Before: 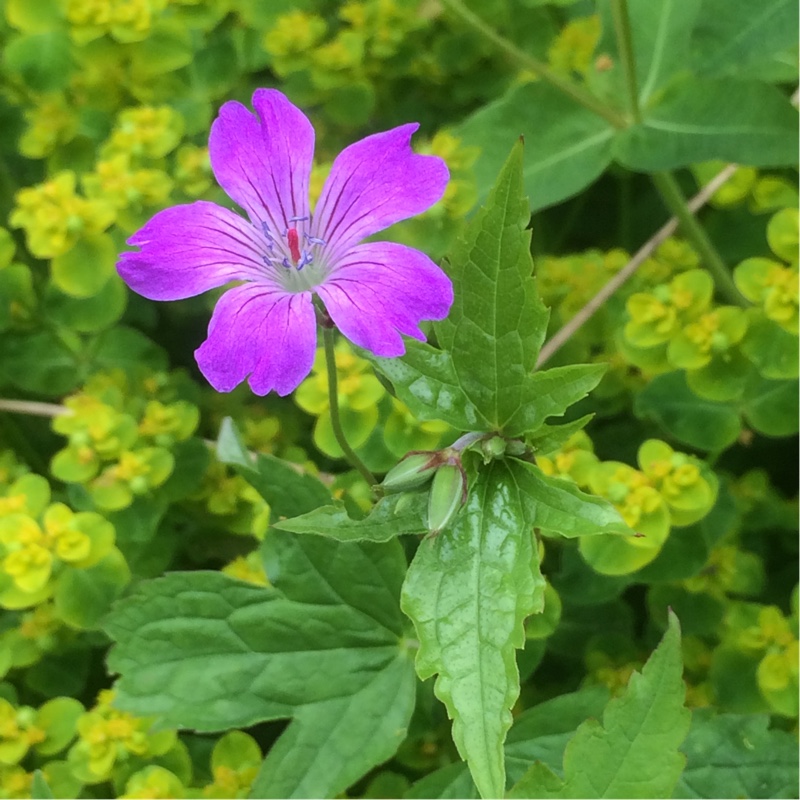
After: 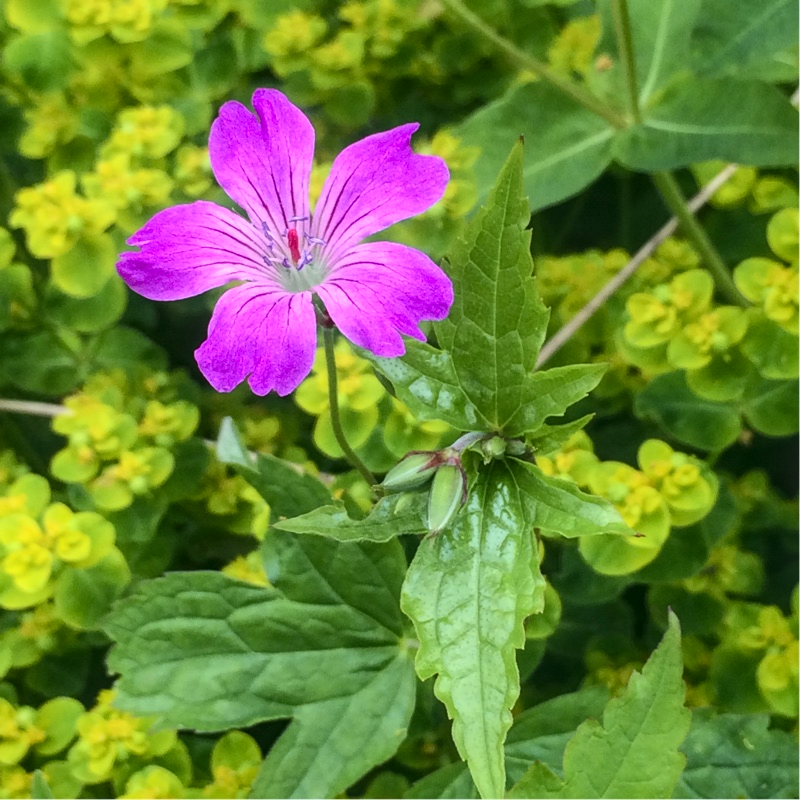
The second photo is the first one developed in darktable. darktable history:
tone curve: curves: ch0 [(0, 0.023) (0.217, 0.19) (0.754, 0.801) (1, 0.977)]; ch1 [(0, 0) (0.392, 0.398) (0.5, 0.5) (0.521, 0.529) (0.56, 0.592) (1, 1)]; ch2 [(0, 0) (0.5, 0.5) (0.579, 0.561) (0.65, 0.657) (1, 1)], color space Lab, independent channels, preserve colors none
local contrast: on, module defaults
